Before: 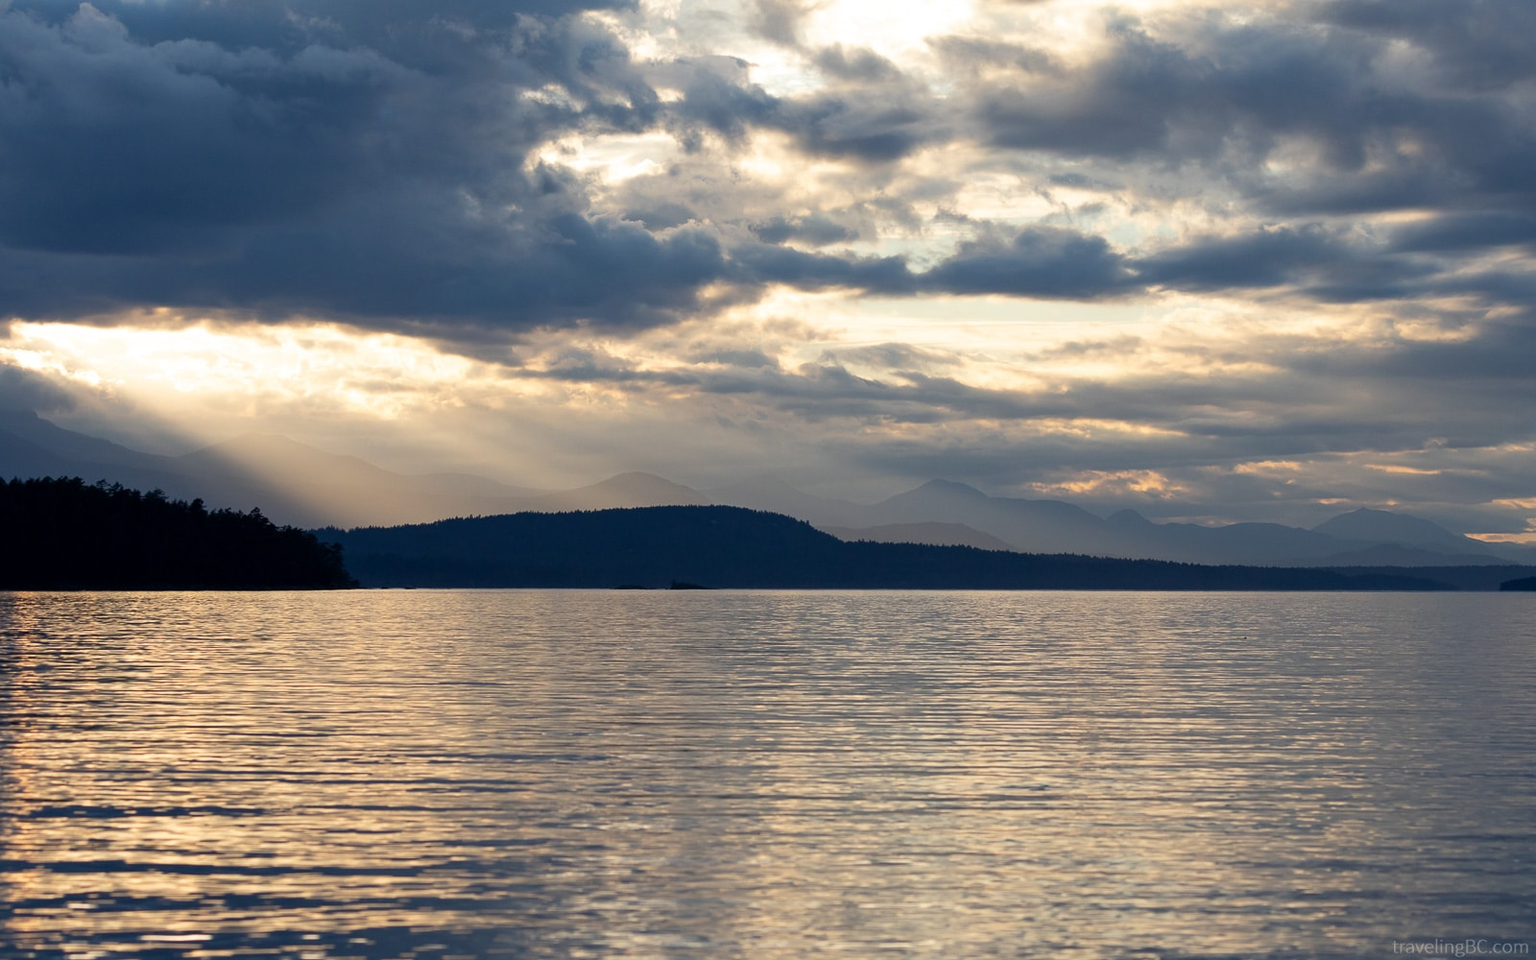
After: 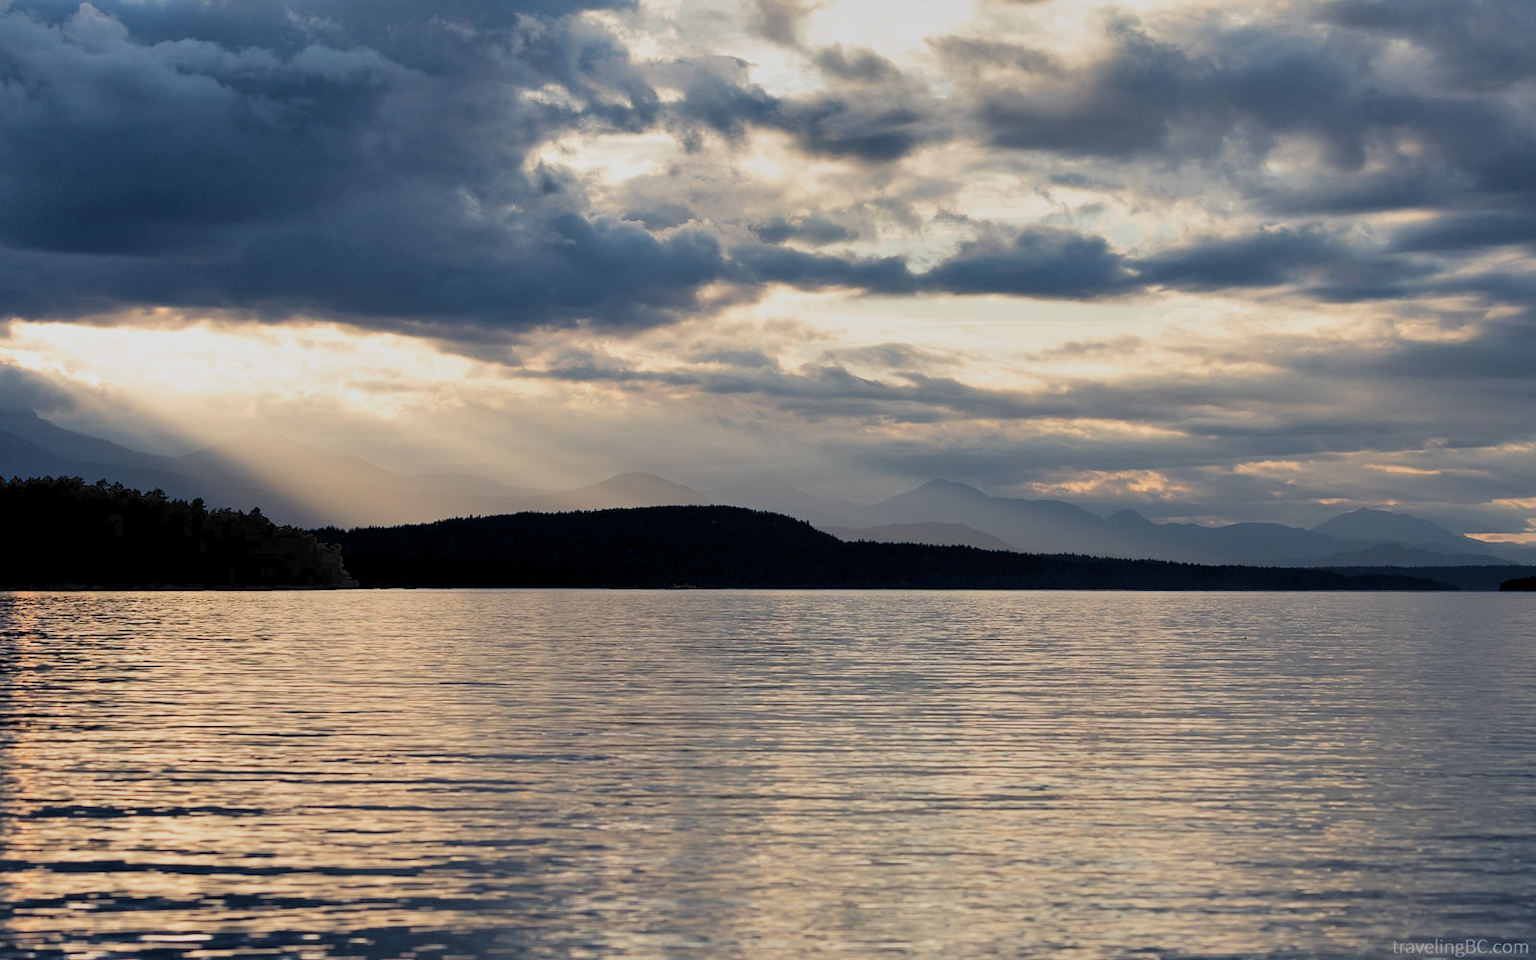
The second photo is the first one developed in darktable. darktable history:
levels: levels [0.016, 0.484, 0.953]
exposure: black level correction 0.005, exposure 0.017 EV, compensate highlight preservation false
filmic rgb: black relative exposure -7.65 EV, white relative exposure 4.56 EV, hardness 3.61, add noise in highlights 0.001, preserve chrominance luminance Y, color science v3 (2019), use custom middle-gray values true, contrast in highlights soft
shadows and highlights: low approximation 0.01, soften with gaussian
